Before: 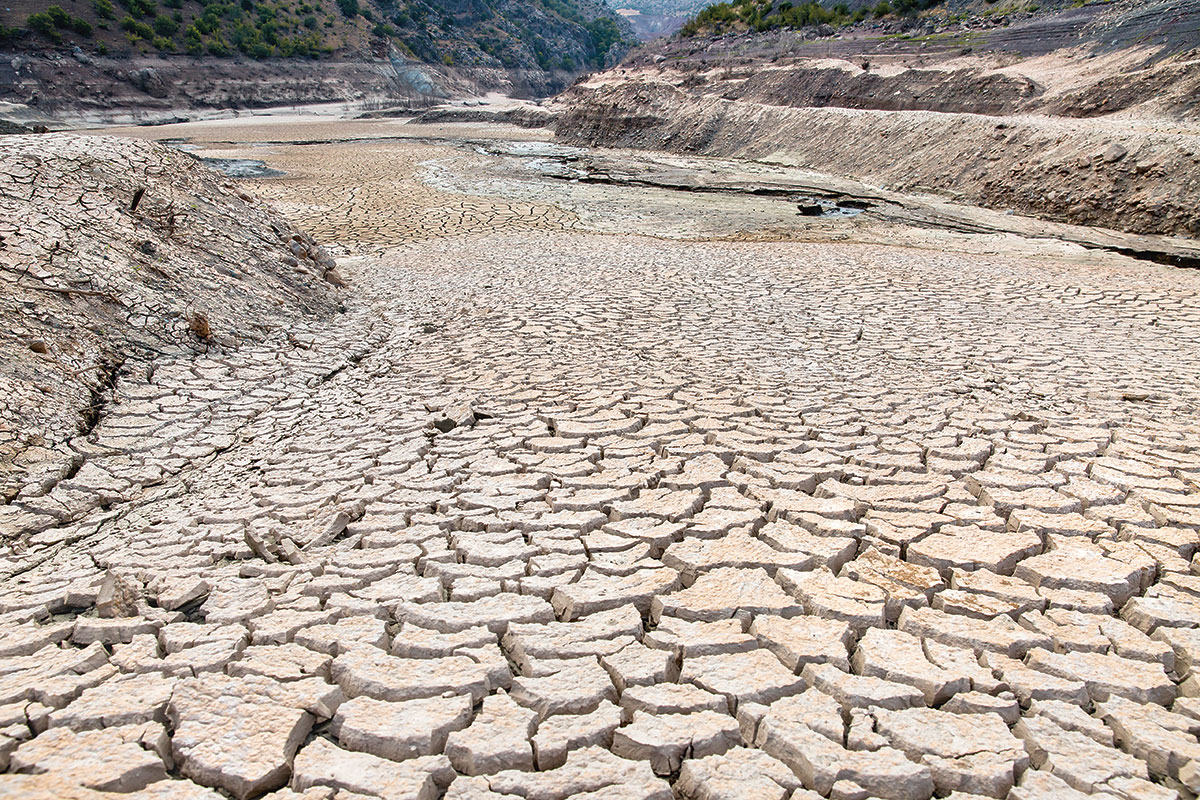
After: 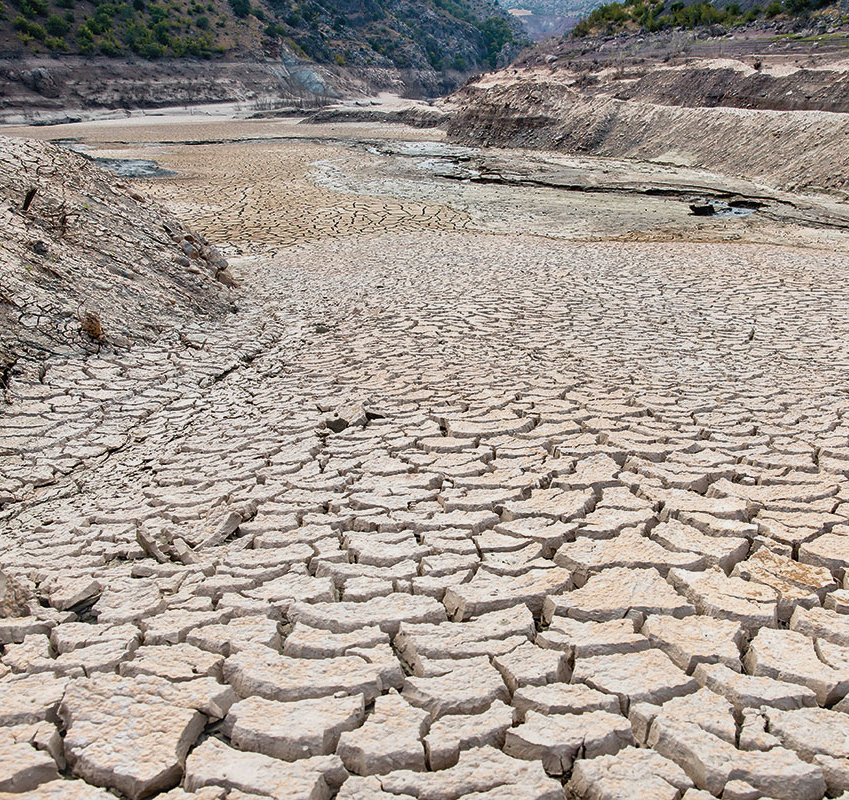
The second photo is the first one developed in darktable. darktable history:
crop and rotate: left 9.058%, right 20.156%
exposure: exposure -0.211 EV, compensate highlight preservation false
